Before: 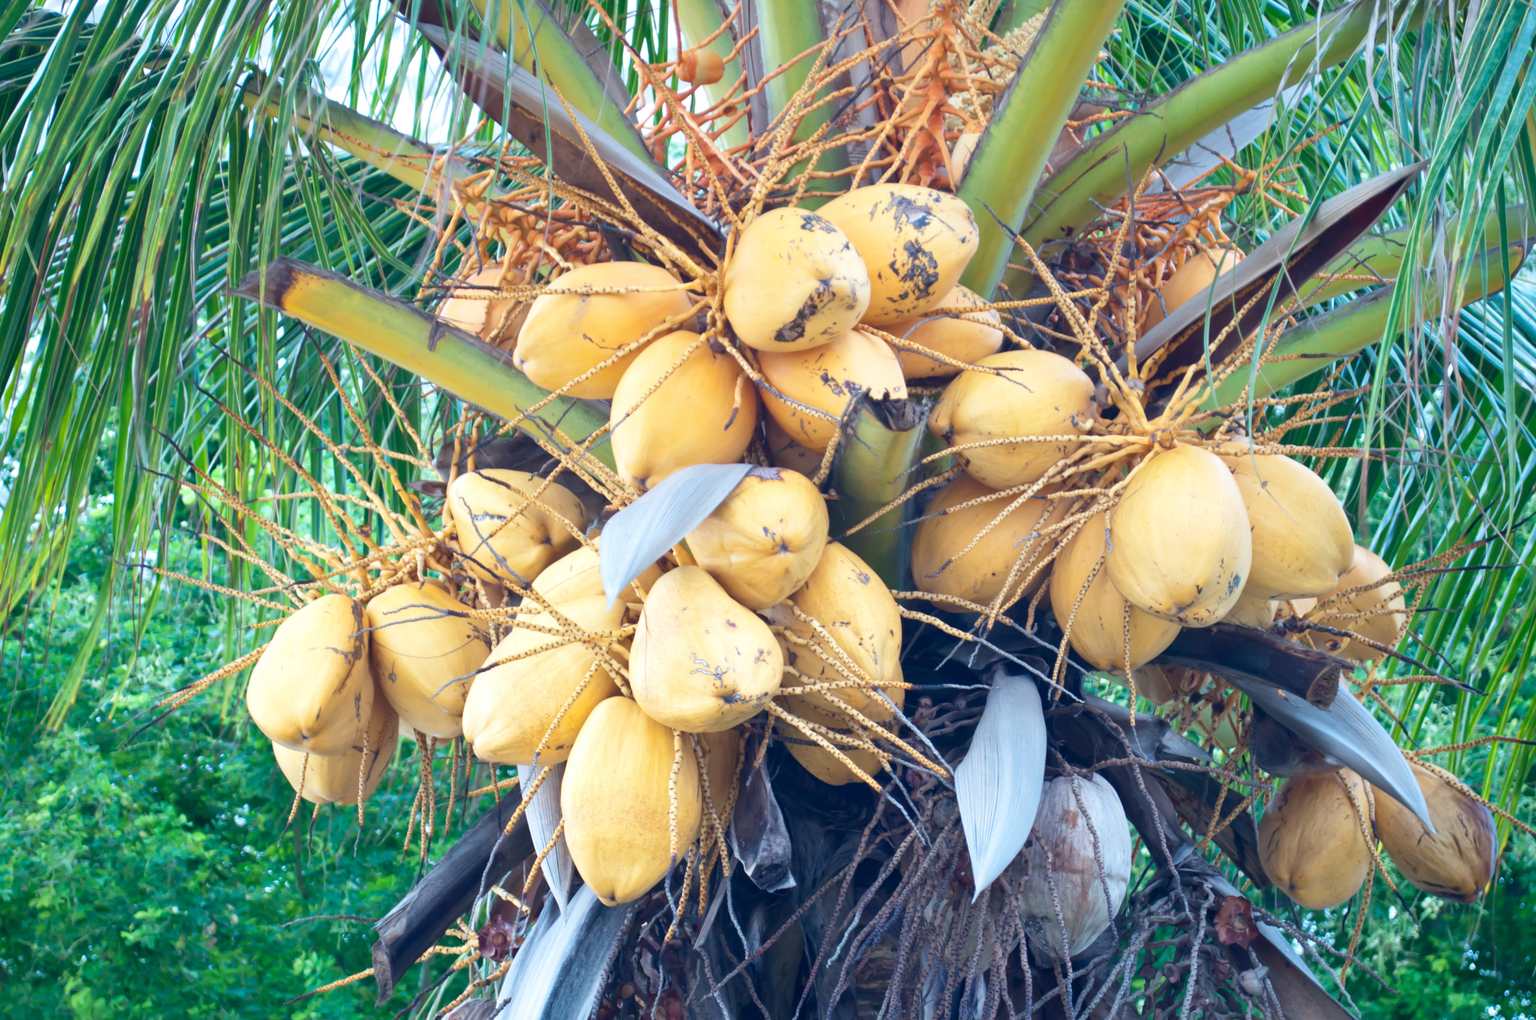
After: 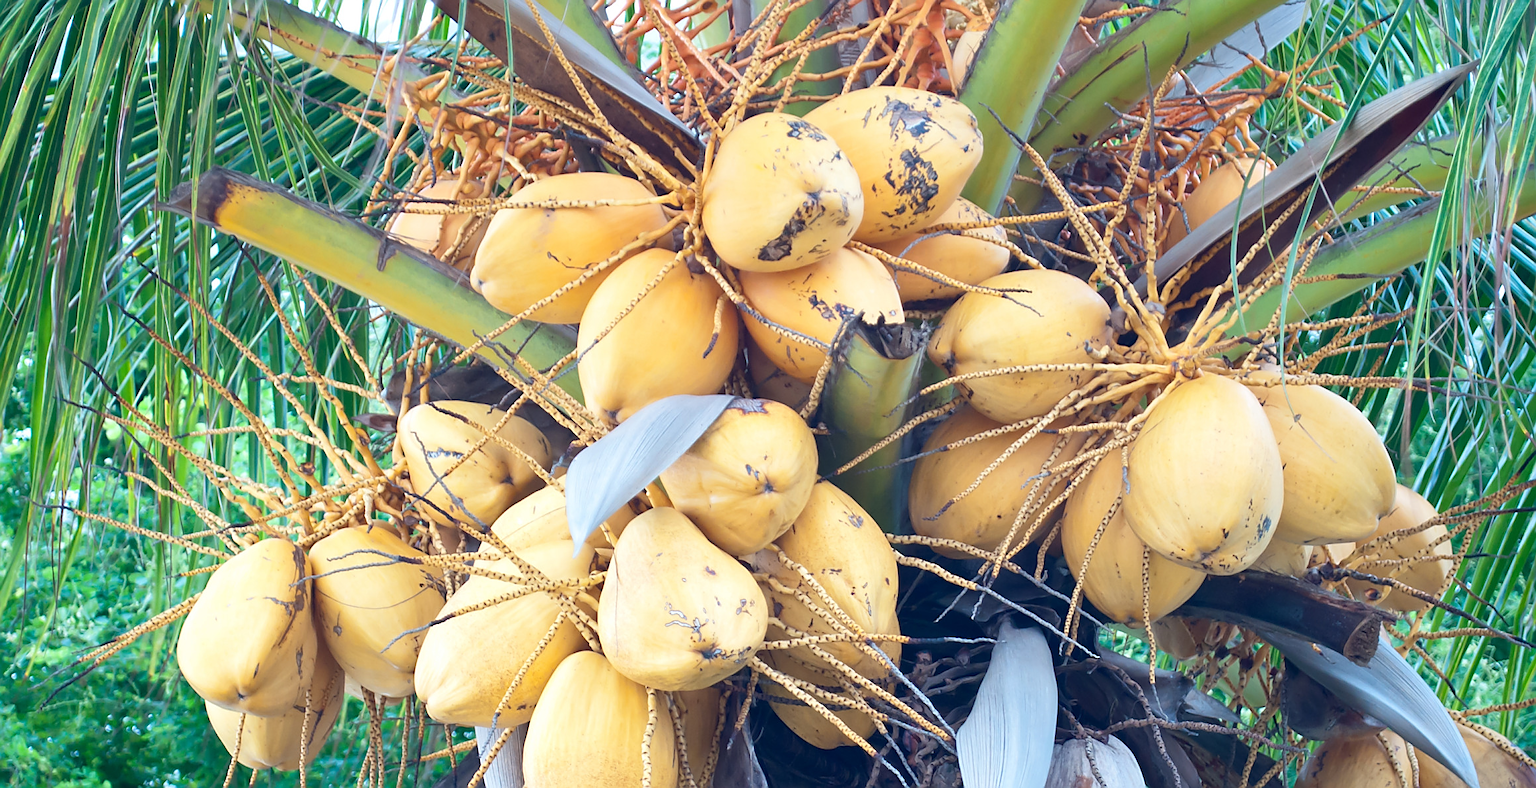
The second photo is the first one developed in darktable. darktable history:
crop: left 5.596%, top 10.314%, right 3.534%, bottom 19.395%
tone equalizer: -8 EV 0.06 EV, smoothing diameter 25%, edges refinement/feathering 10, preserve details guided filter
sharpen: radius 1.4, amount 1.25, threshold 0.7
